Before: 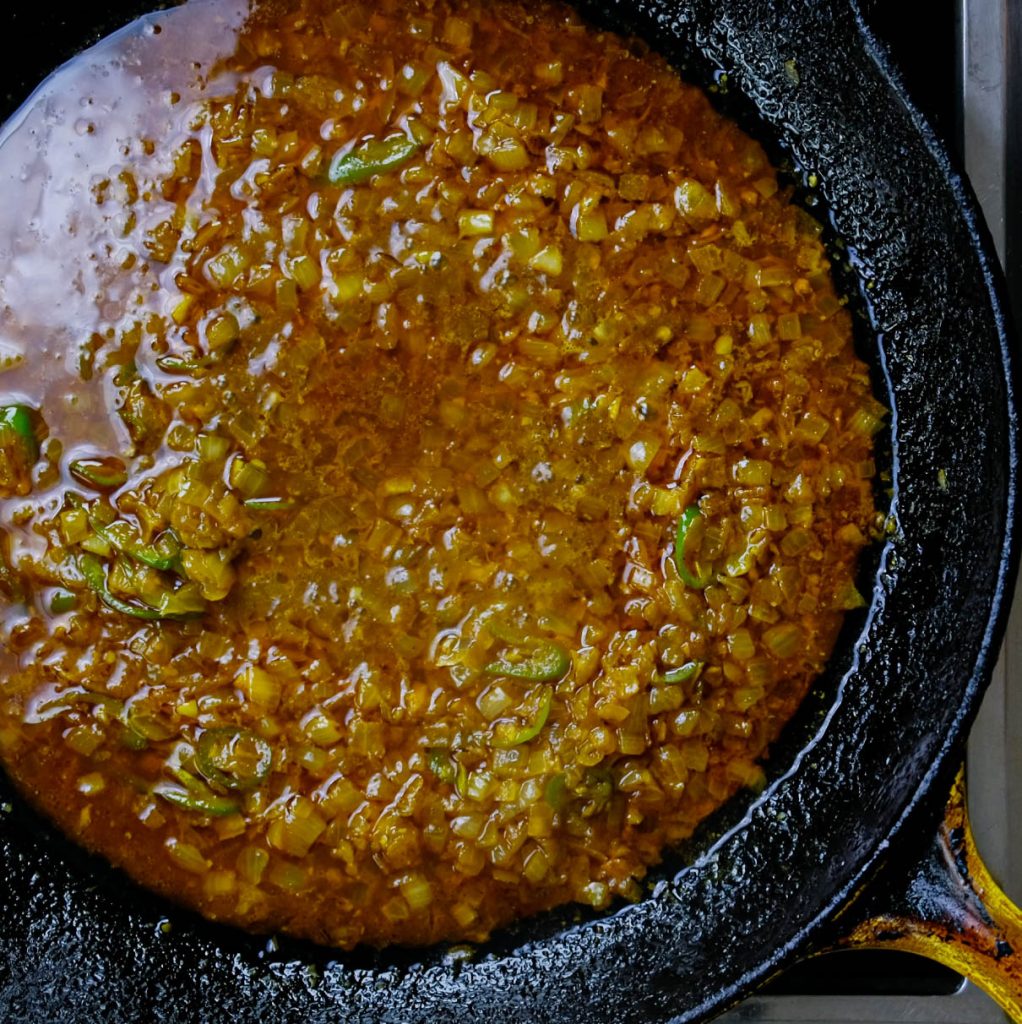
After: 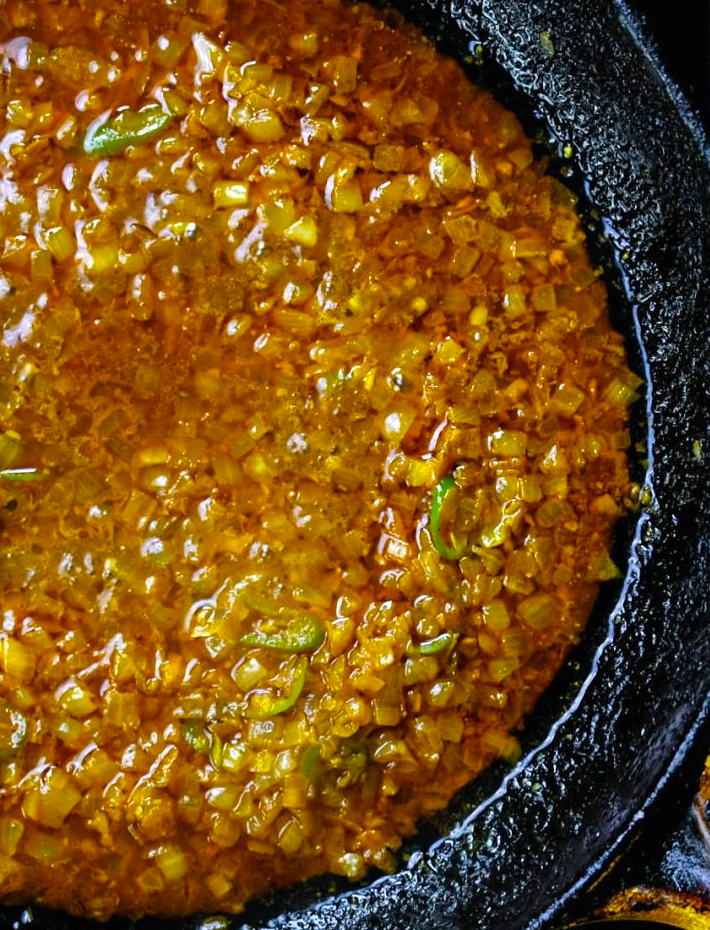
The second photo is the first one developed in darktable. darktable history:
exposure: black level correction 0, exposure 0.7 EV, compensate exposure bias true, compensate highlight preservation false
color balance: output saturation 110%
white balance: red 1, blue 1
crop and rotate: left 24.034%, top 2.838%, right 6.406%, bottom 6.299%
